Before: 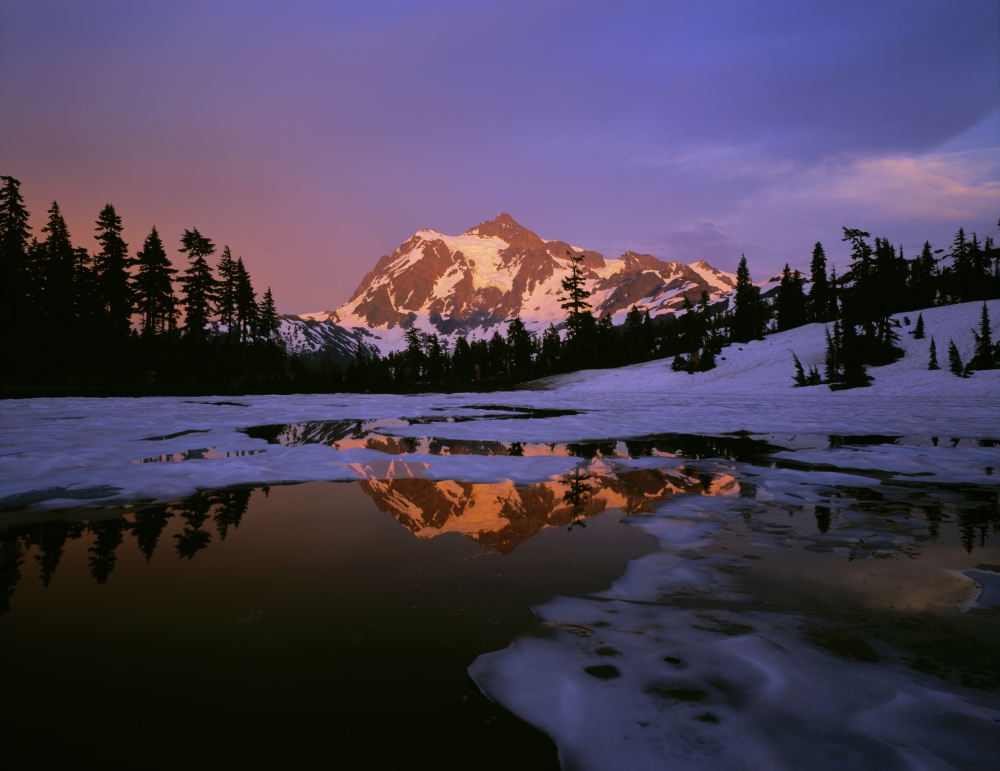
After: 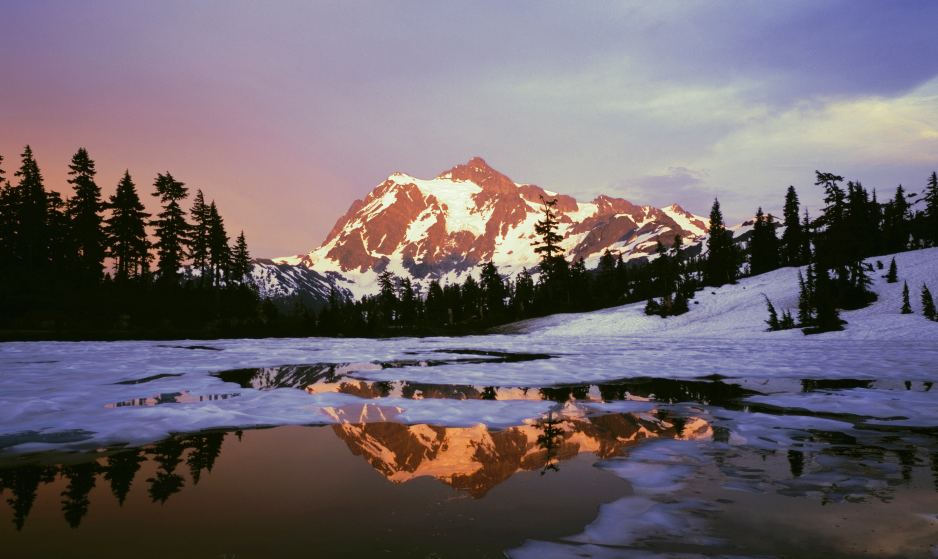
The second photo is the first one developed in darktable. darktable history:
crop: left 2.737%, top 7.287%, right 3.421%, bottom 20.179%
split-toning: shadows › hue 290.82°, shadows › saturation 0.34, highlights › saturation 0.38, balance 0, compress 50%
exposure: exposure 0.7 EV, compensate highlight preservation false
